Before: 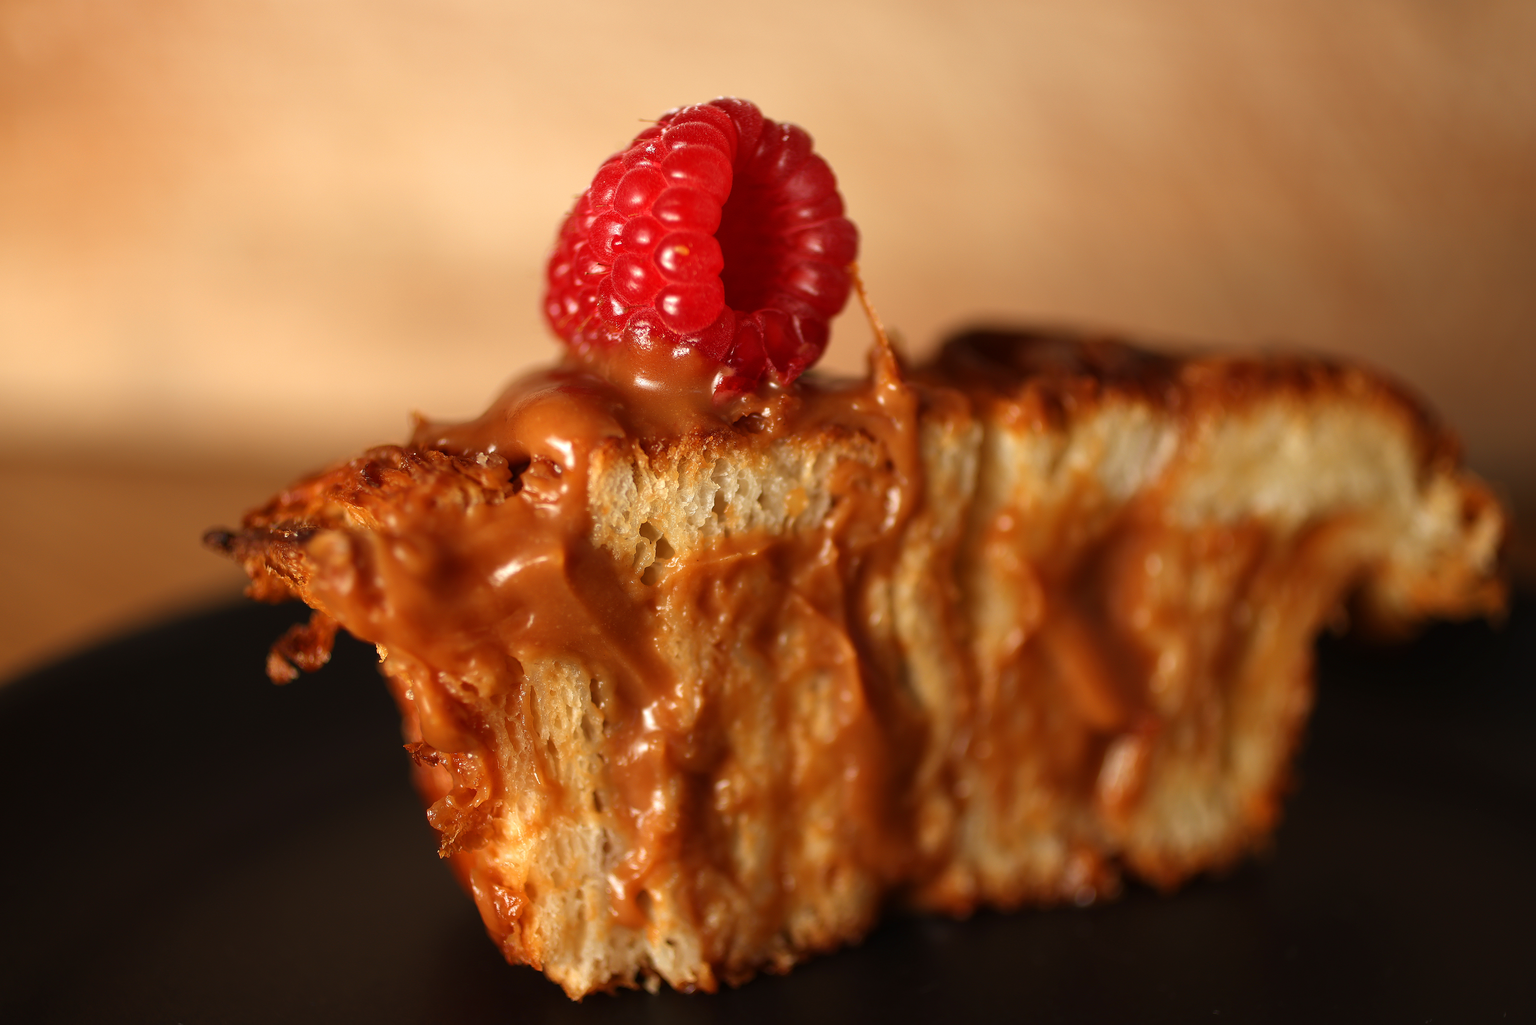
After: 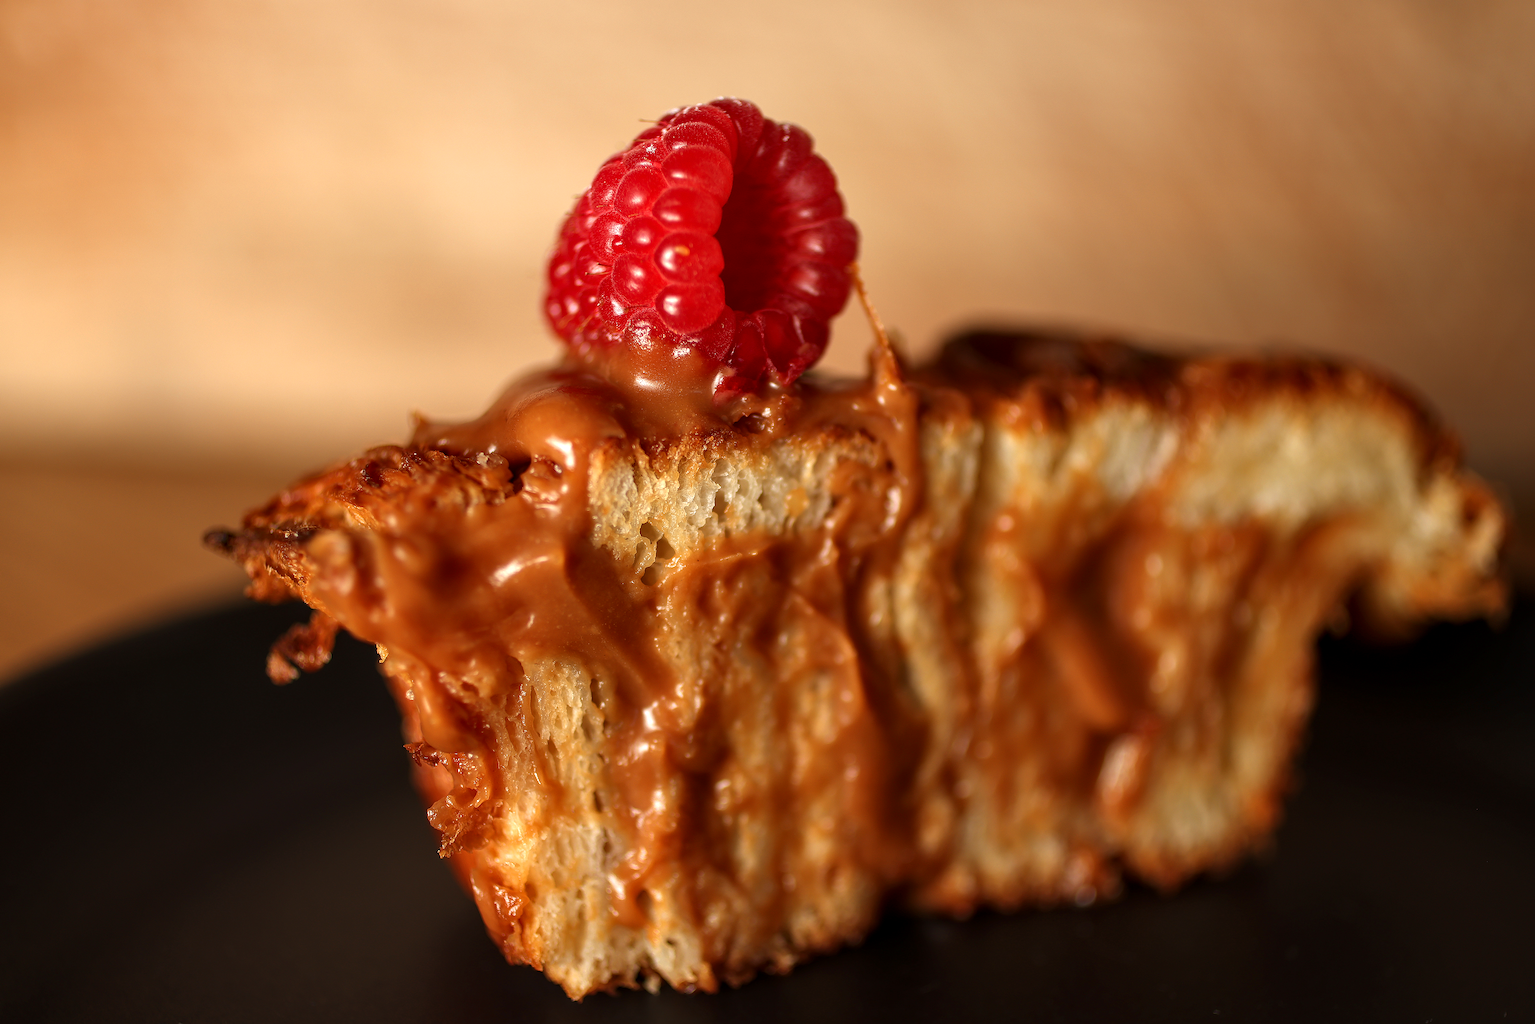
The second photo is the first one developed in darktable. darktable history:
local contrast: on, module defaults
sharpen: radius 1.453, amount 0.393, threshold 1.305
